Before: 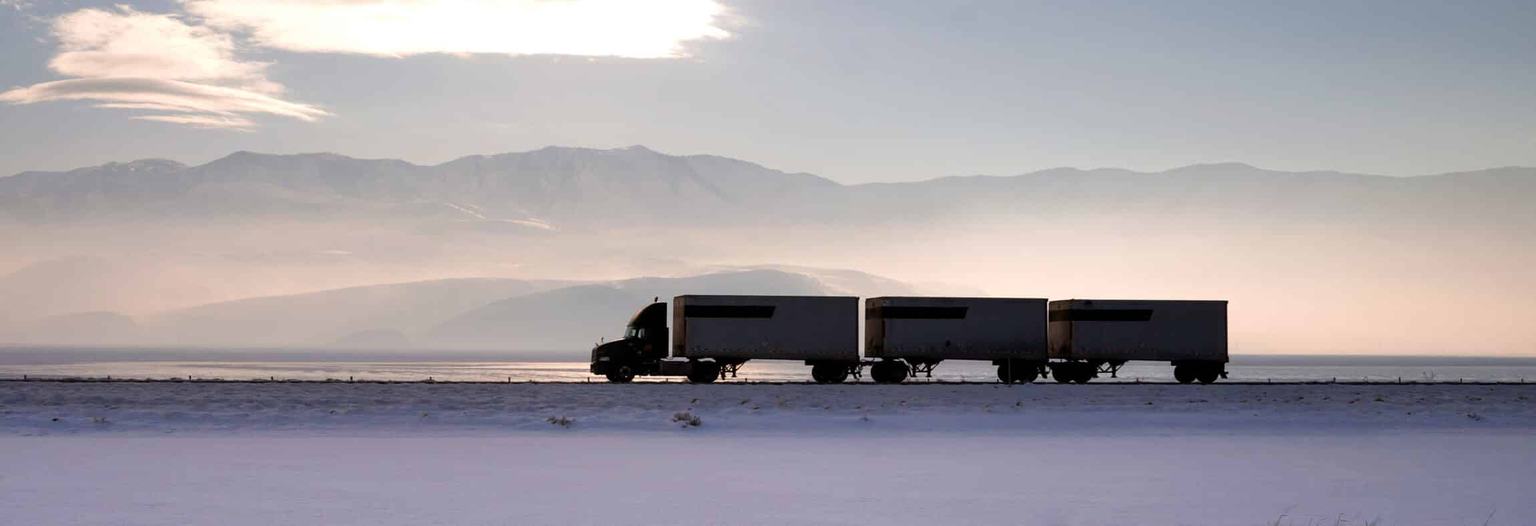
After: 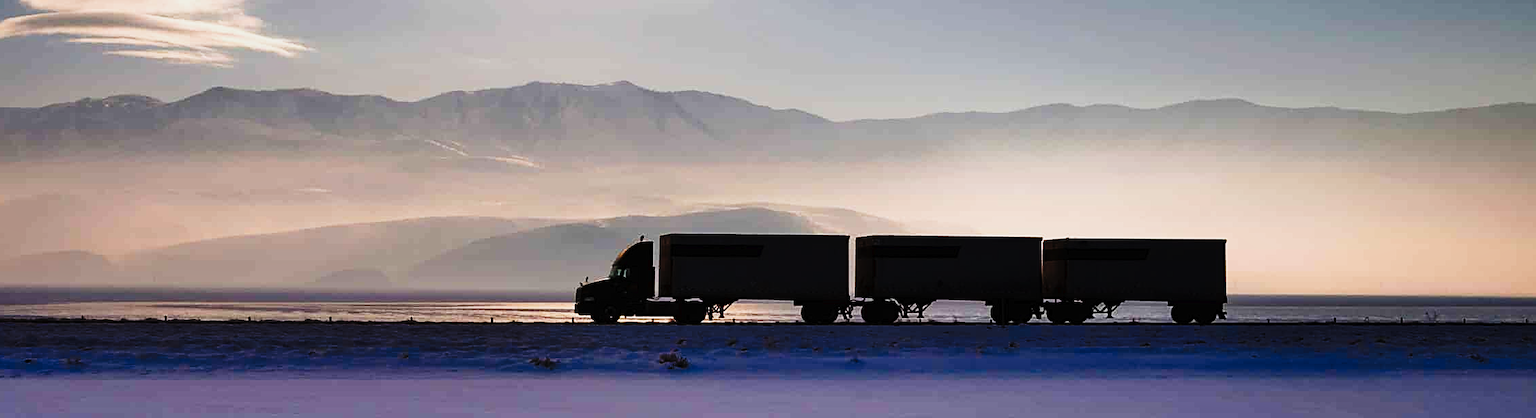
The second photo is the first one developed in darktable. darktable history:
tone equalizer: -8 EV -0.032 EV, -7 EV 0.008 EV, -6 EV -0.006 EV, -5 EV 0.006 EV, -4 EV -0.033 EV, -3 EV -0.228 EV, -2 EV -0.673 EV, -1 EV -1.01 EV, +0 EV -0.946 EV, mask exposure compensation -0.495 EV
crop and rotate: left 1.829%, top 12.788%, right 0.263%, bottom 9.106%
tone curve: curves: ch0 [(0, 0) (0.003, 0.01) (0.011, 0.012) (0.025, 0.012) (0.044, 0.017) (0.069, 0.021) (0.1, 0.025) (0.136, 0.03) (0.177, 0.037) (0.224, 0.052) (0.277, 0.092) (0.335, 0.16) (0.399, 0.3) (0.468, 0.463) (0.543, 0.639) (0.623, 0.796) (0.709, 0.904) (0.801, 0.962) (0.898, 0.988) (1, 1)], preserve colors none
sharpen: on, module defaults
